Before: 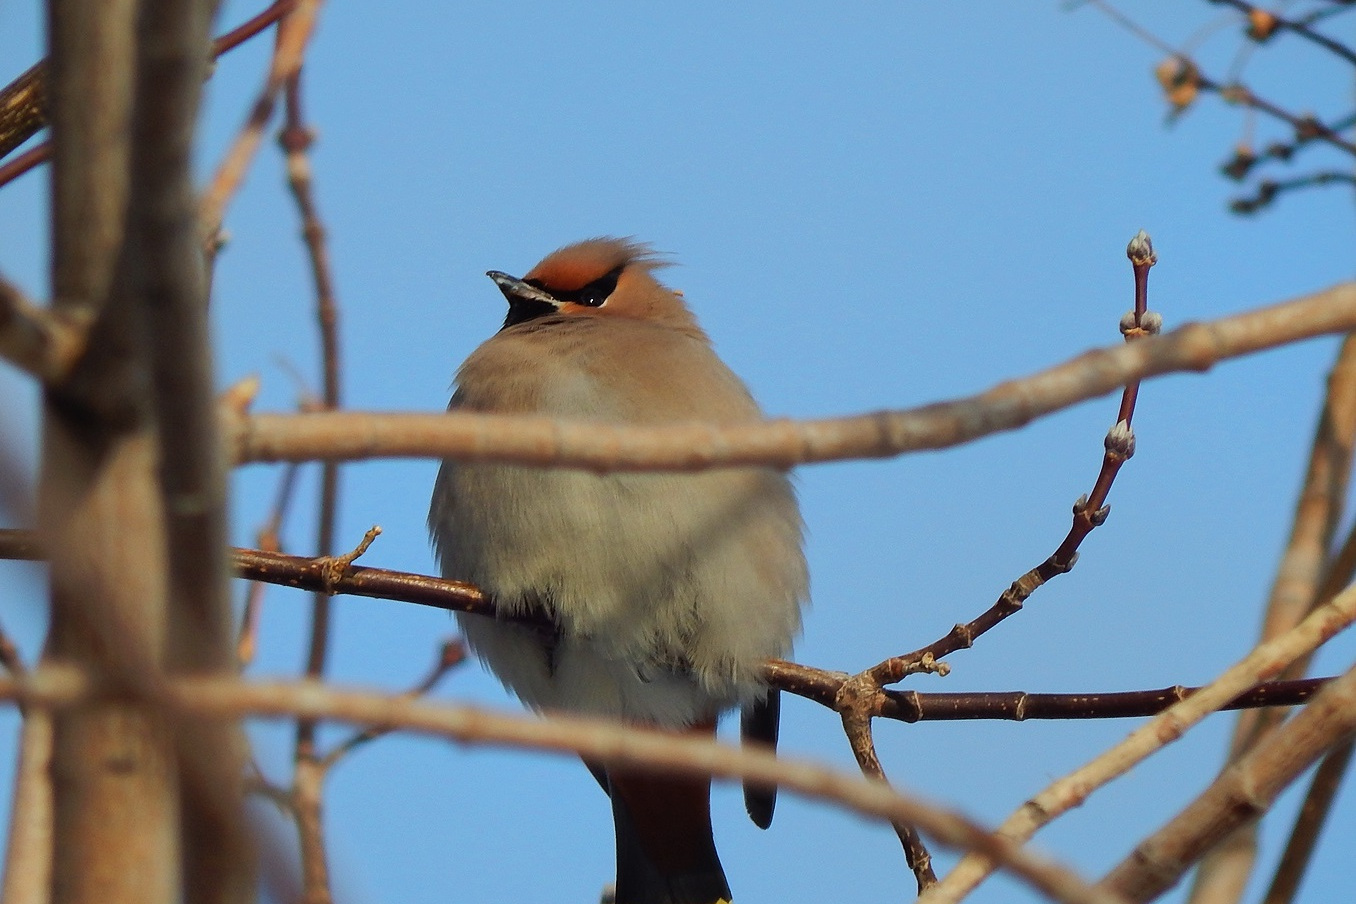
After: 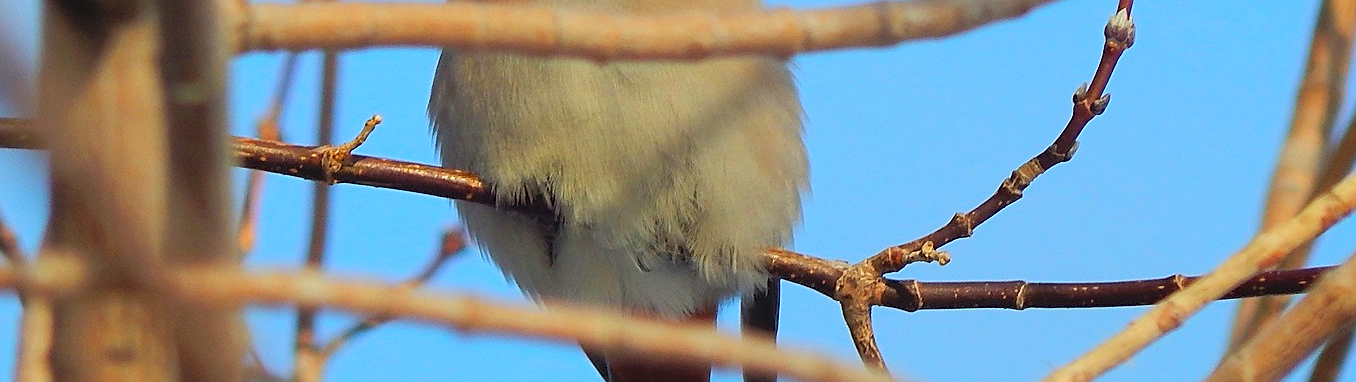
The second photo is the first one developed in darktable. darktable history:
contrast brightness saturation: contrast 0.069, brightness 0.172, saturation 0.414
sharpen: on, module defaults
crop: top 45.548%, bottom 12.138%
